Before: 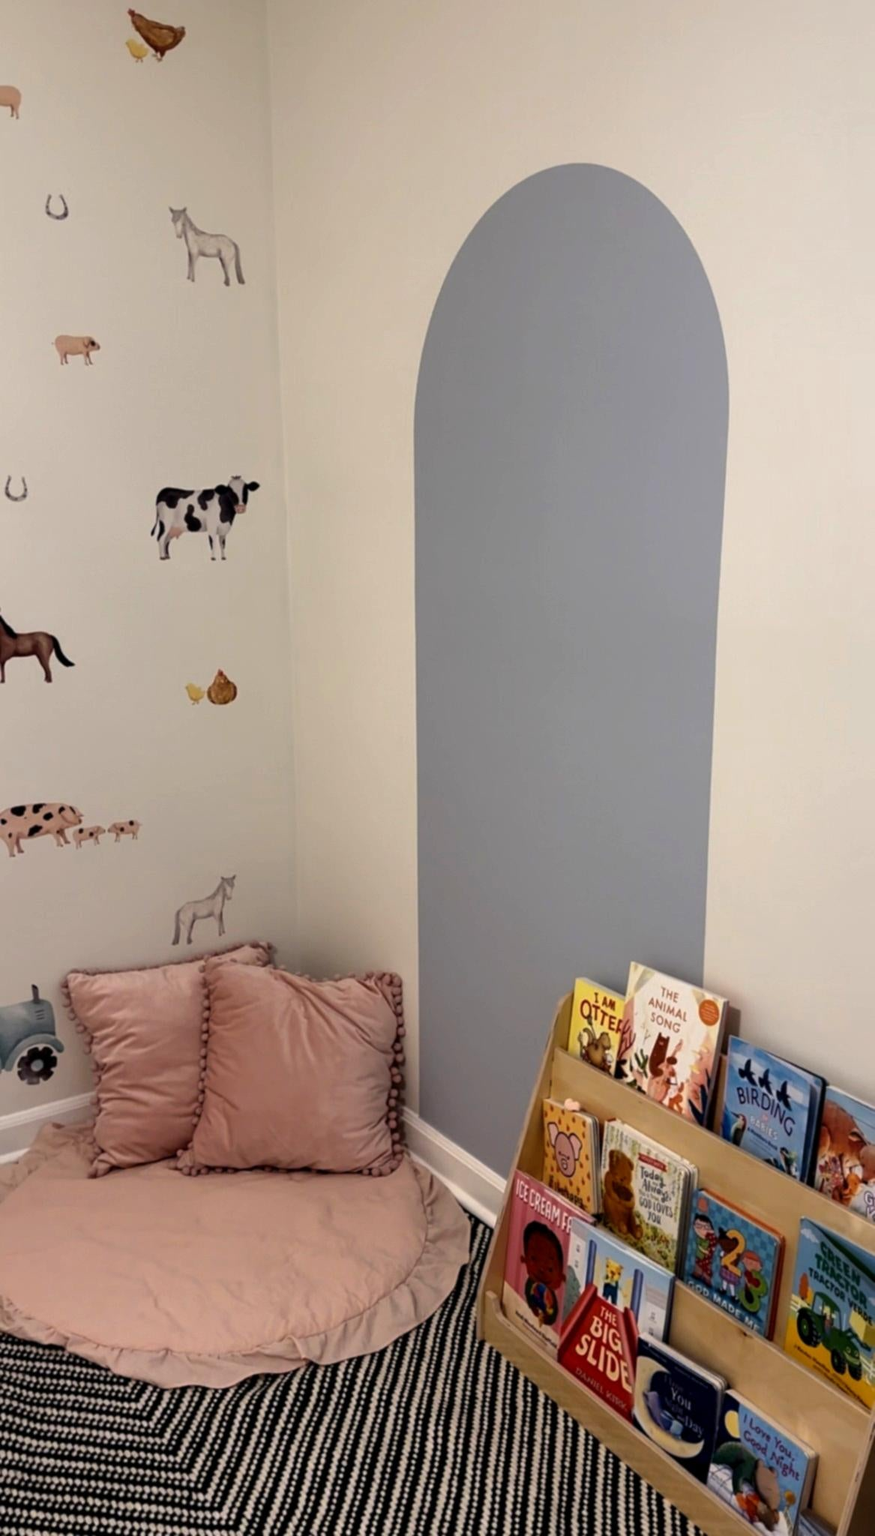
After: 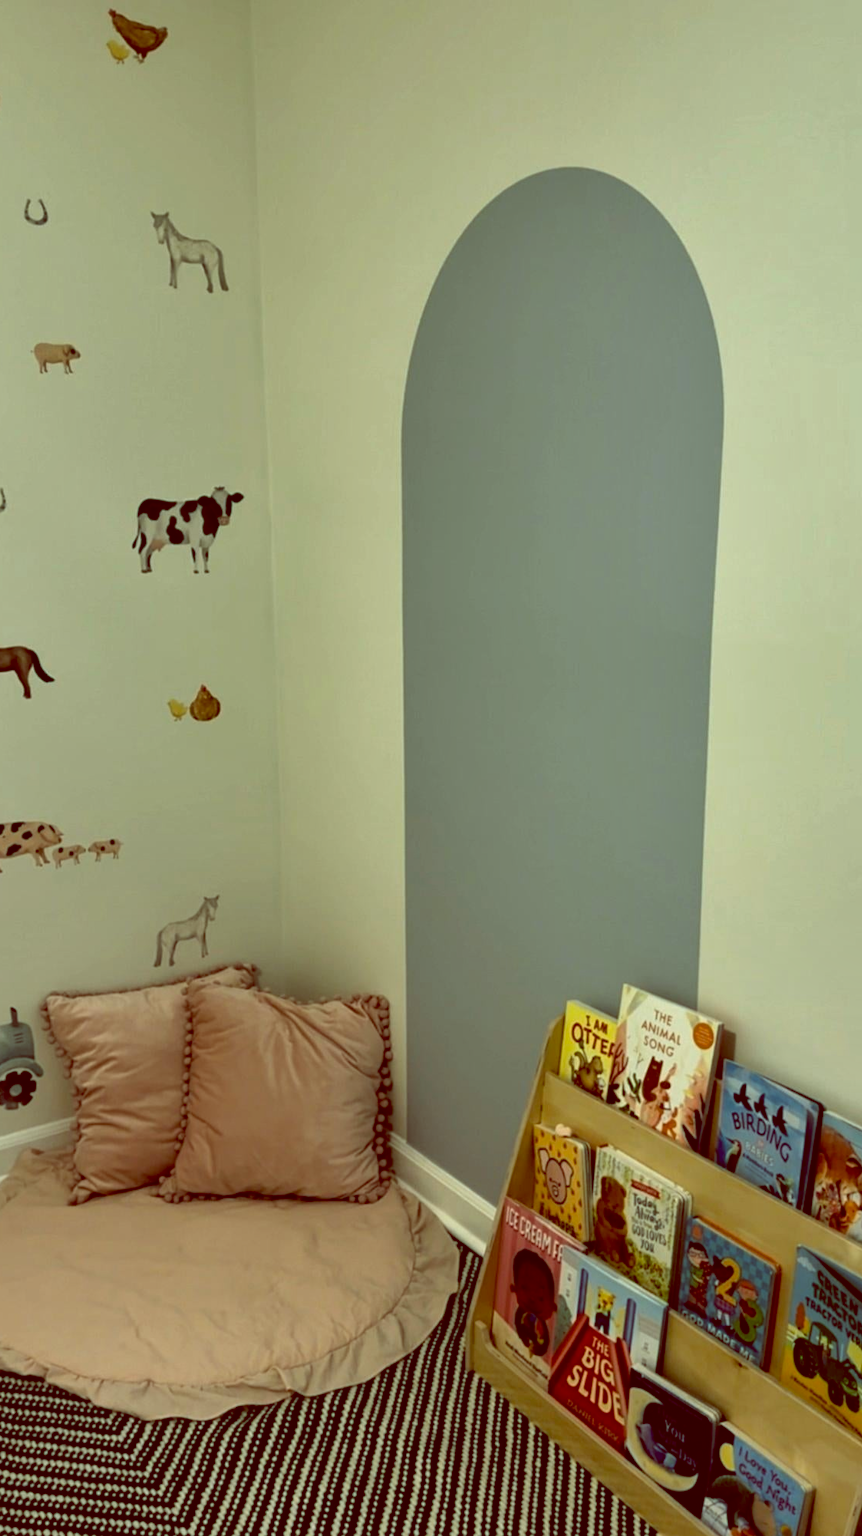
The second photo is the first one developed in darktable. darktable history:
shadows and highlights: shadows 25, highlights -48, soften with gaussian
crop and rotate: left 2.536%, right 1.107%, bottom 2.246%
tone equalizer: on, module defaults
color balance: lift [1, 1.015, 0.987, 0.985], gamma [1, 0.959, 1.042, 0.958], gain [0.927, 0.938, 1.072, 0.928], contrast 1.5%
